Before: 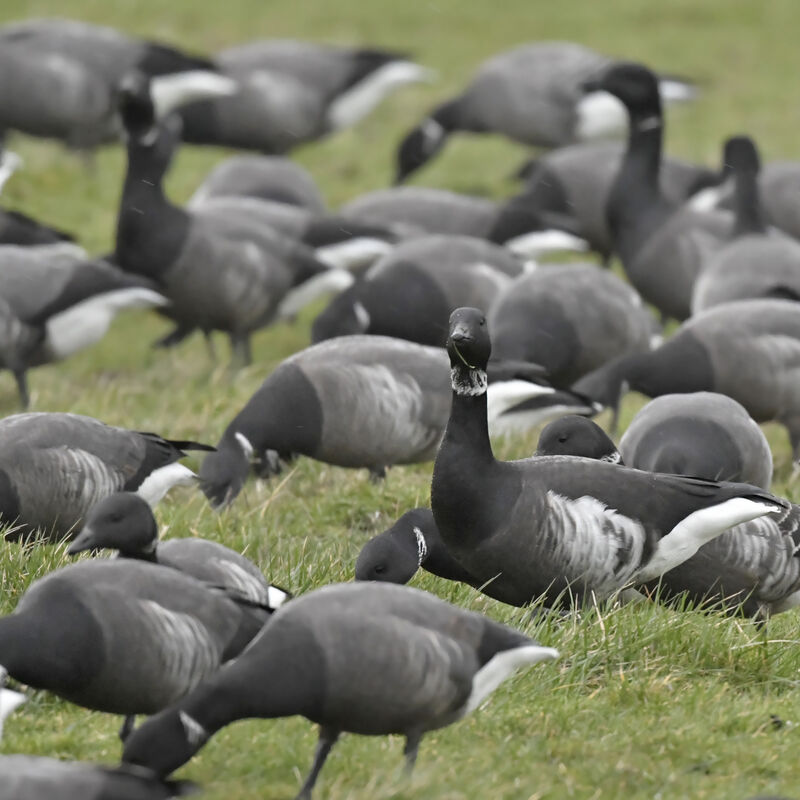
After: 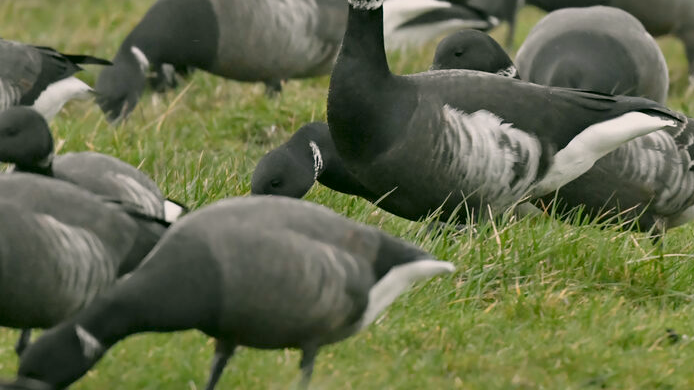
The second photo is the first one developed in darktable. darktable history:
shadows and highlights: radius 122.35, shadows 21.61, white point adjustment -9.53, highlights -15.52, soften with gaussian
color correction: highlights a* 4.59, highlights b* 4.97, shadows a* -8.12, shadows b* 5.03
crop and rotate: left 13.24%, top 48.369%, bottom 2.76%
